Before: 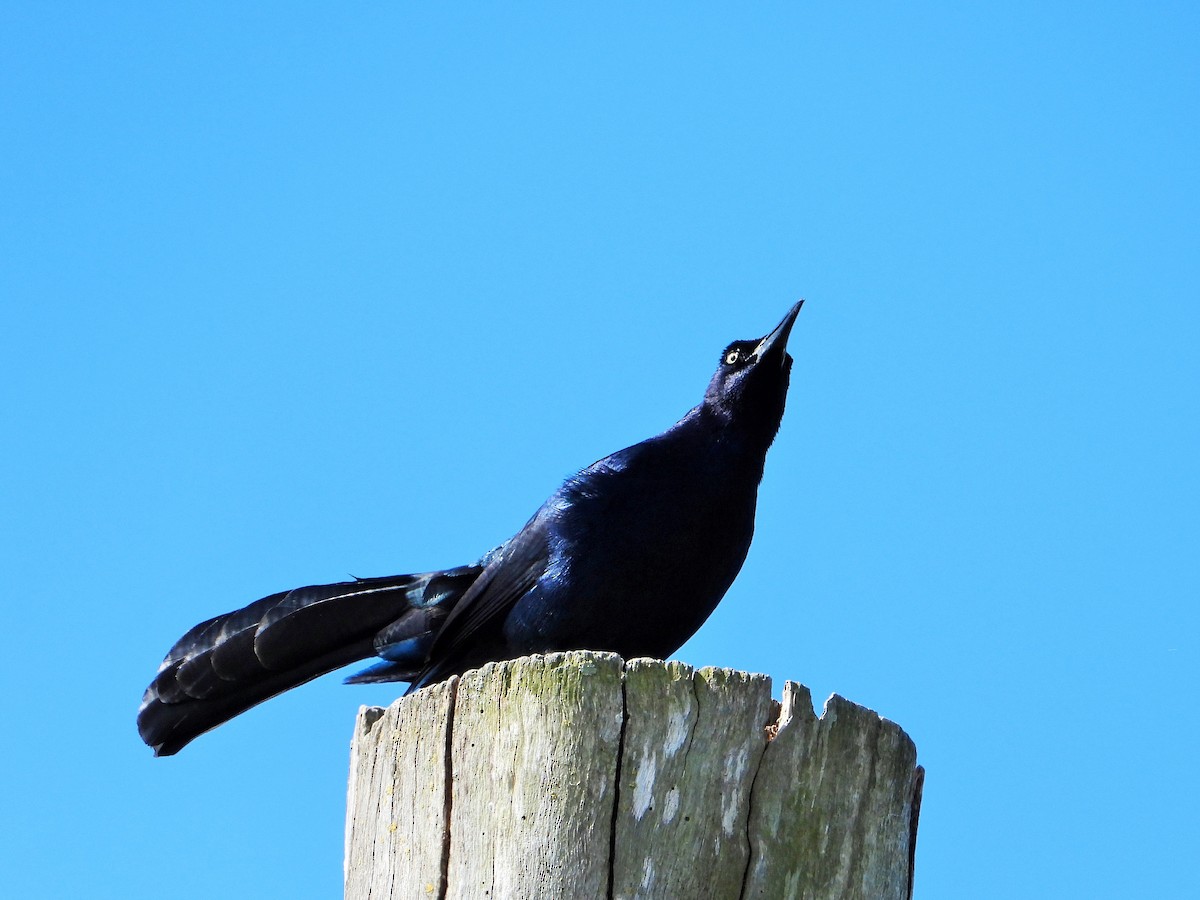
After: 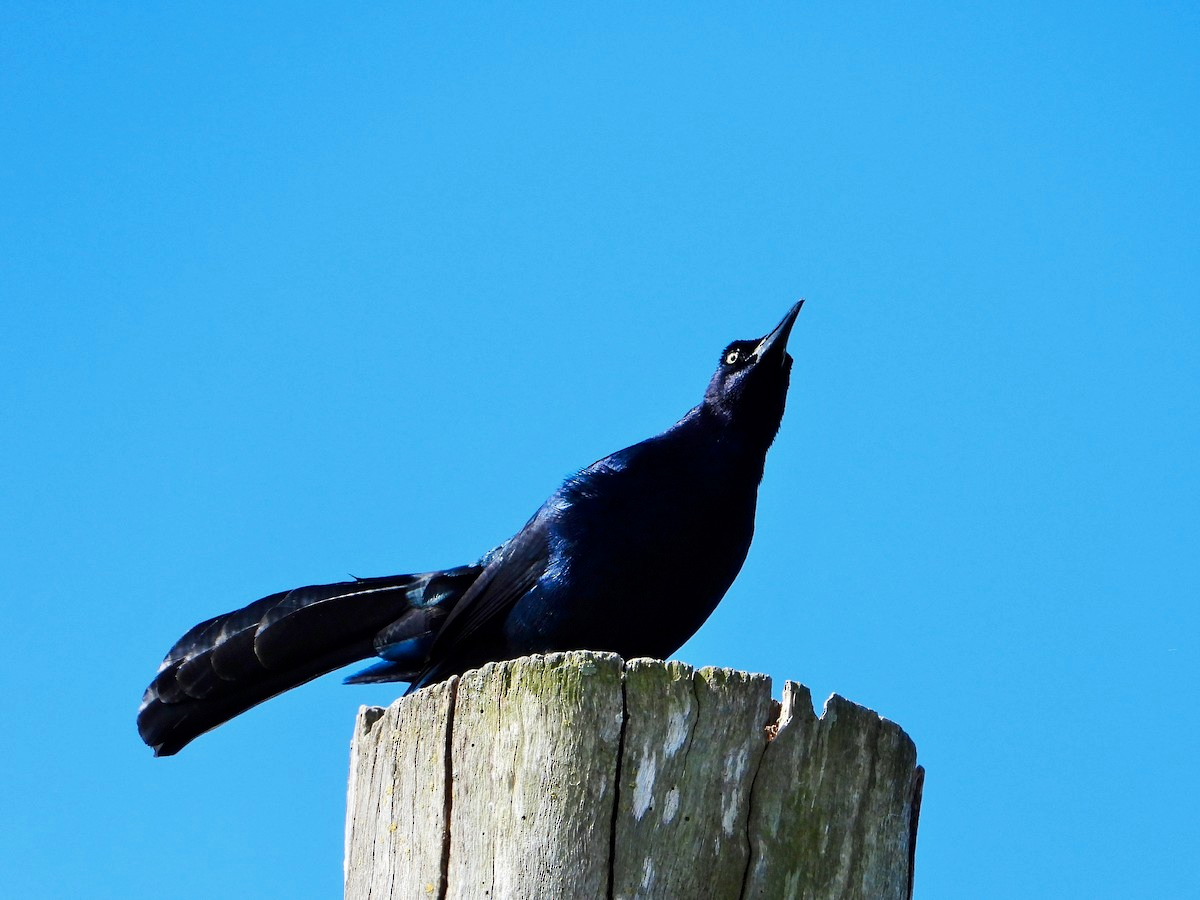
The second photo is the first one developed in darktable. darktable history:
rgb curve: mode RGB, independent channels
contrast brightness saturation: contrast 0.07, brightness -0.13, saturation 0.06
